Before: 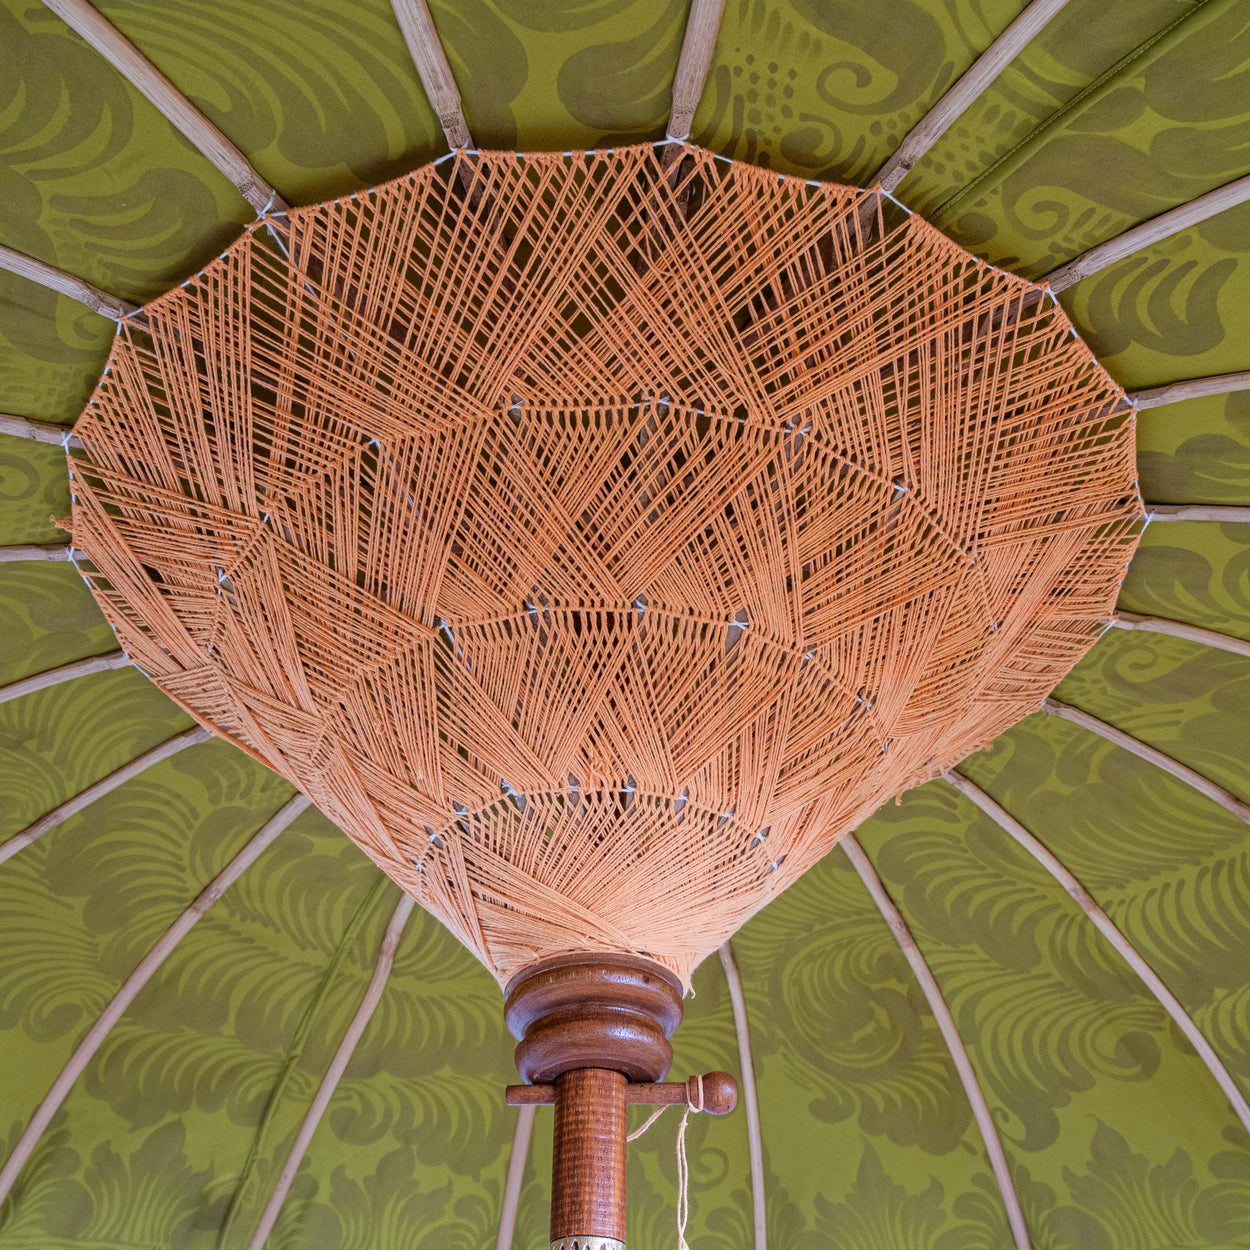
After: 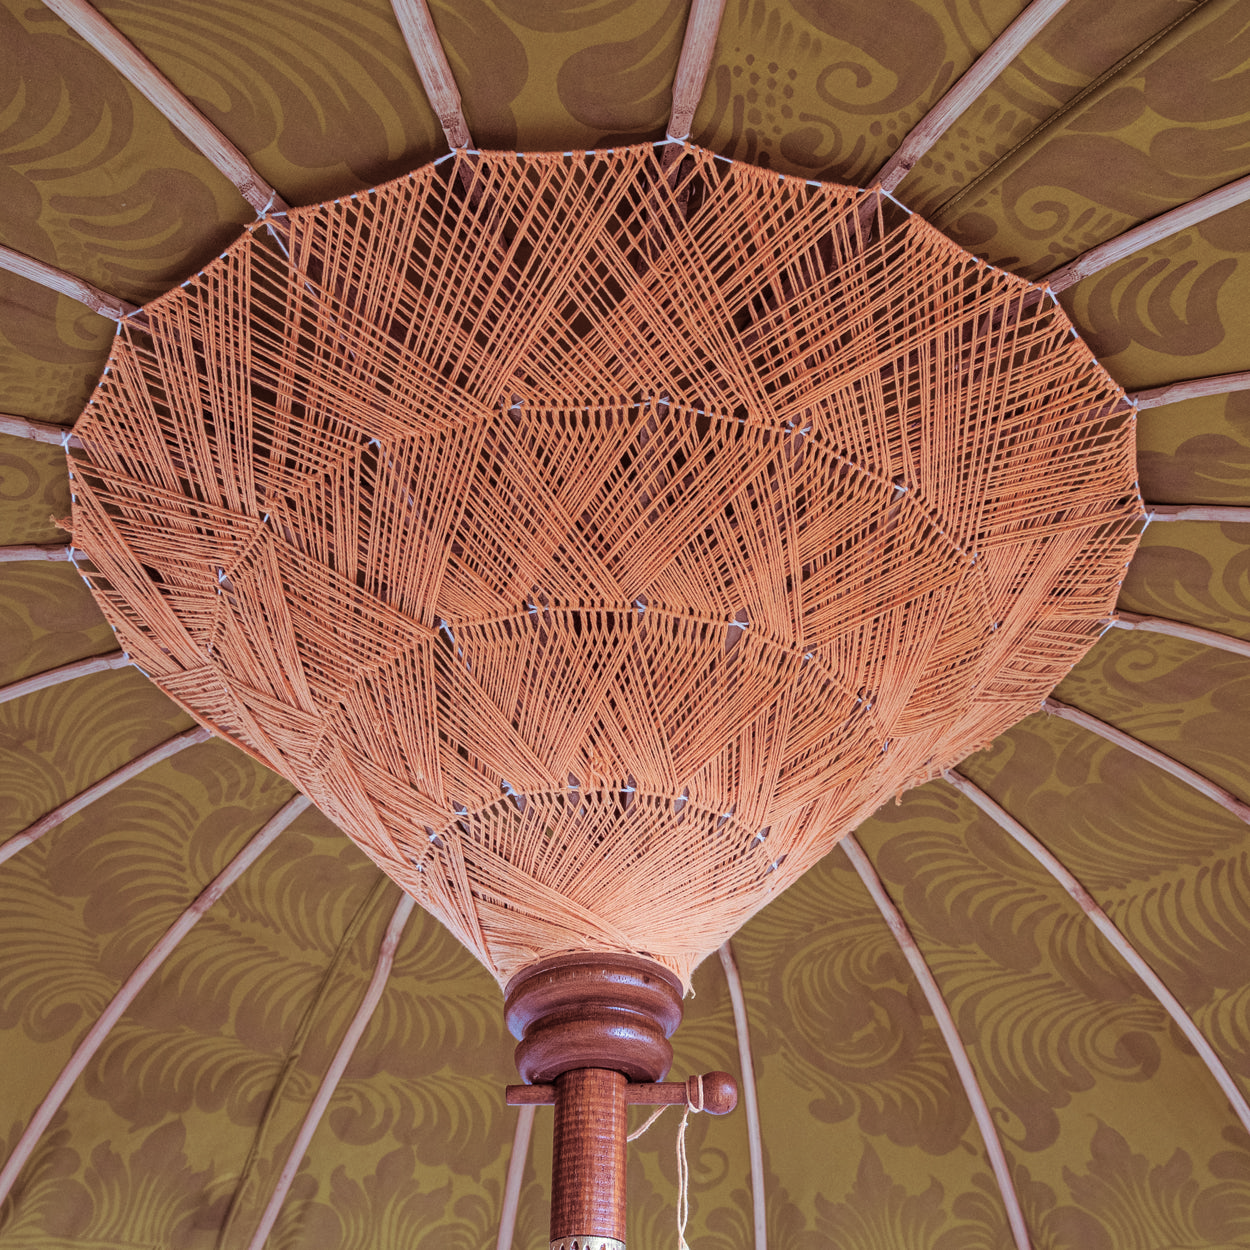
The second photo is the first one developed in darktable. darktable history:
split-toning: on, module defaults
rotate and perspective: automatic cropping original format, crop left 0, crop top 0
shadows and highlights: shadows 52.42, soften with gaussian
